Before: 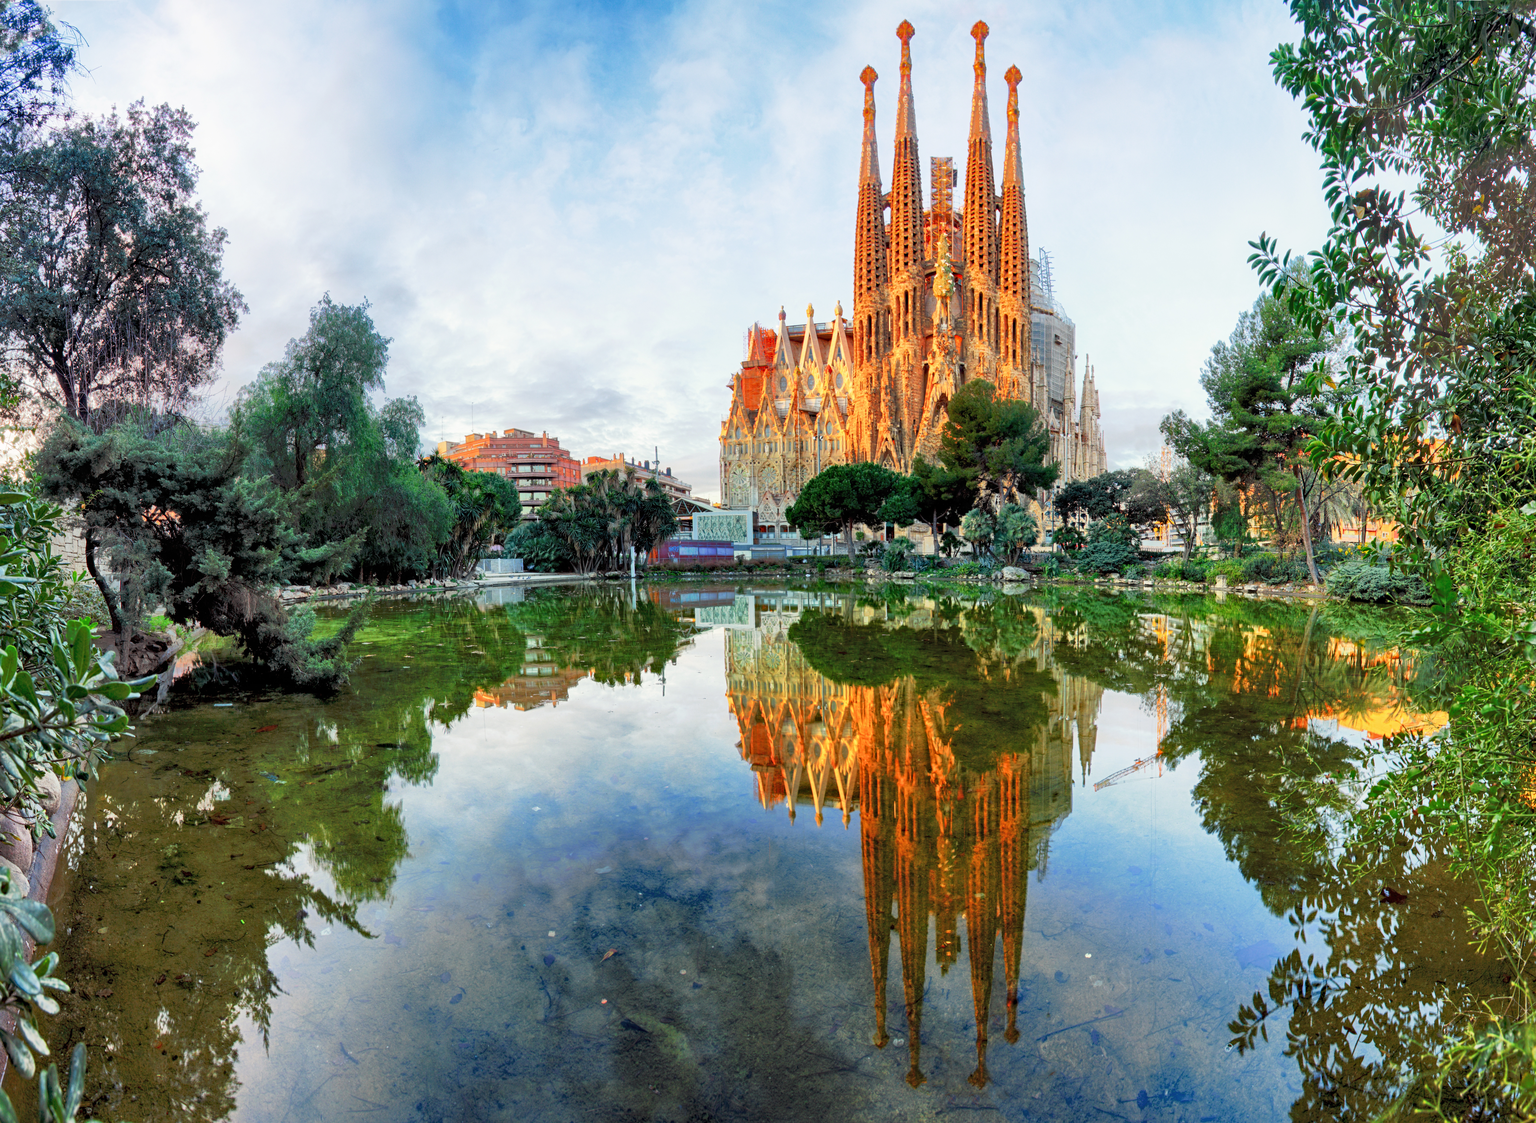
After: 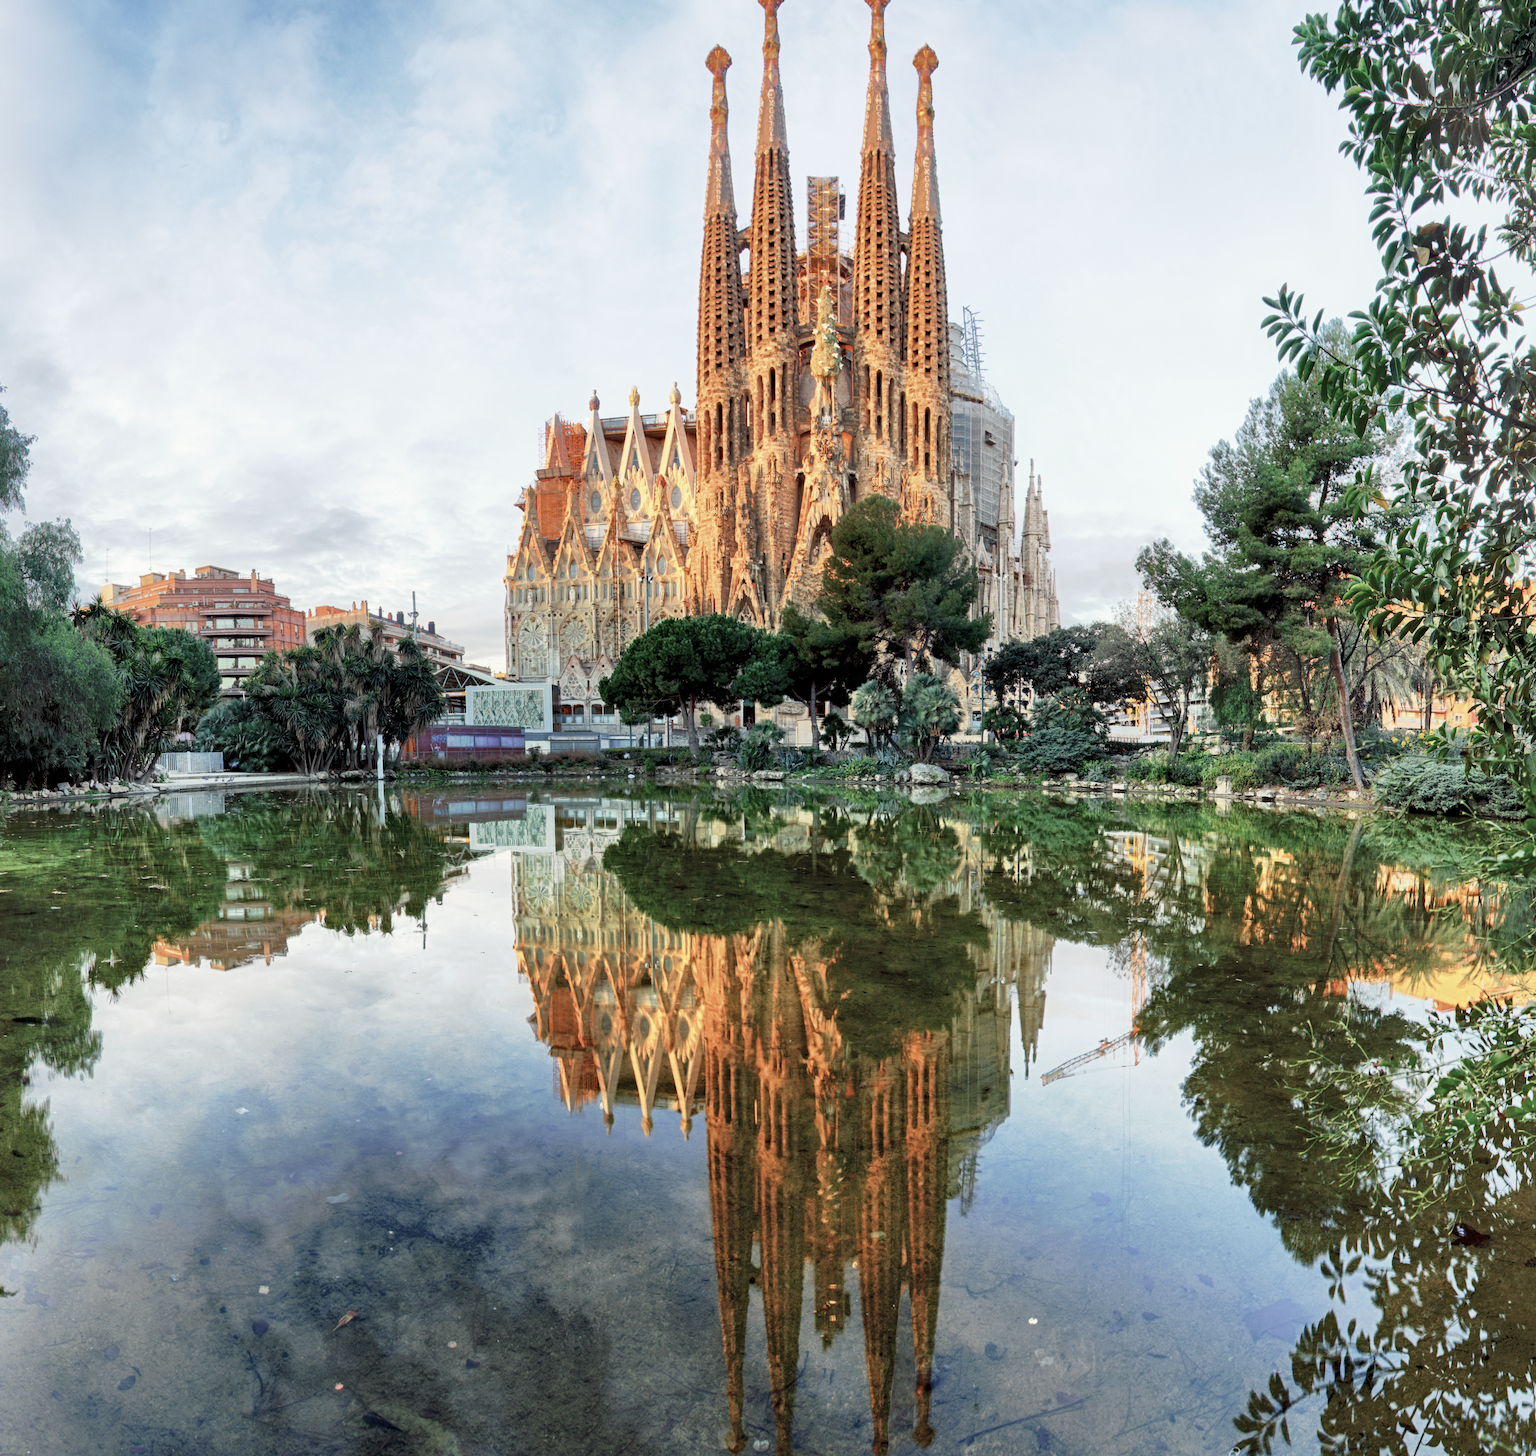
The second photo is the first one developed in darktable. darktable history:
crop and rotate: left 23.957%, top 3.045%, right 6.279%, bottom 6.421%
contrast brightness saturation: contrast 0.096, saturation -0.37
color zones: curves: ch1 [(0.239, 0.552) (0.75, 0.5)]; ch2 [(0.25, 0.462) (0.749, 0.457)], mix -129.7%
